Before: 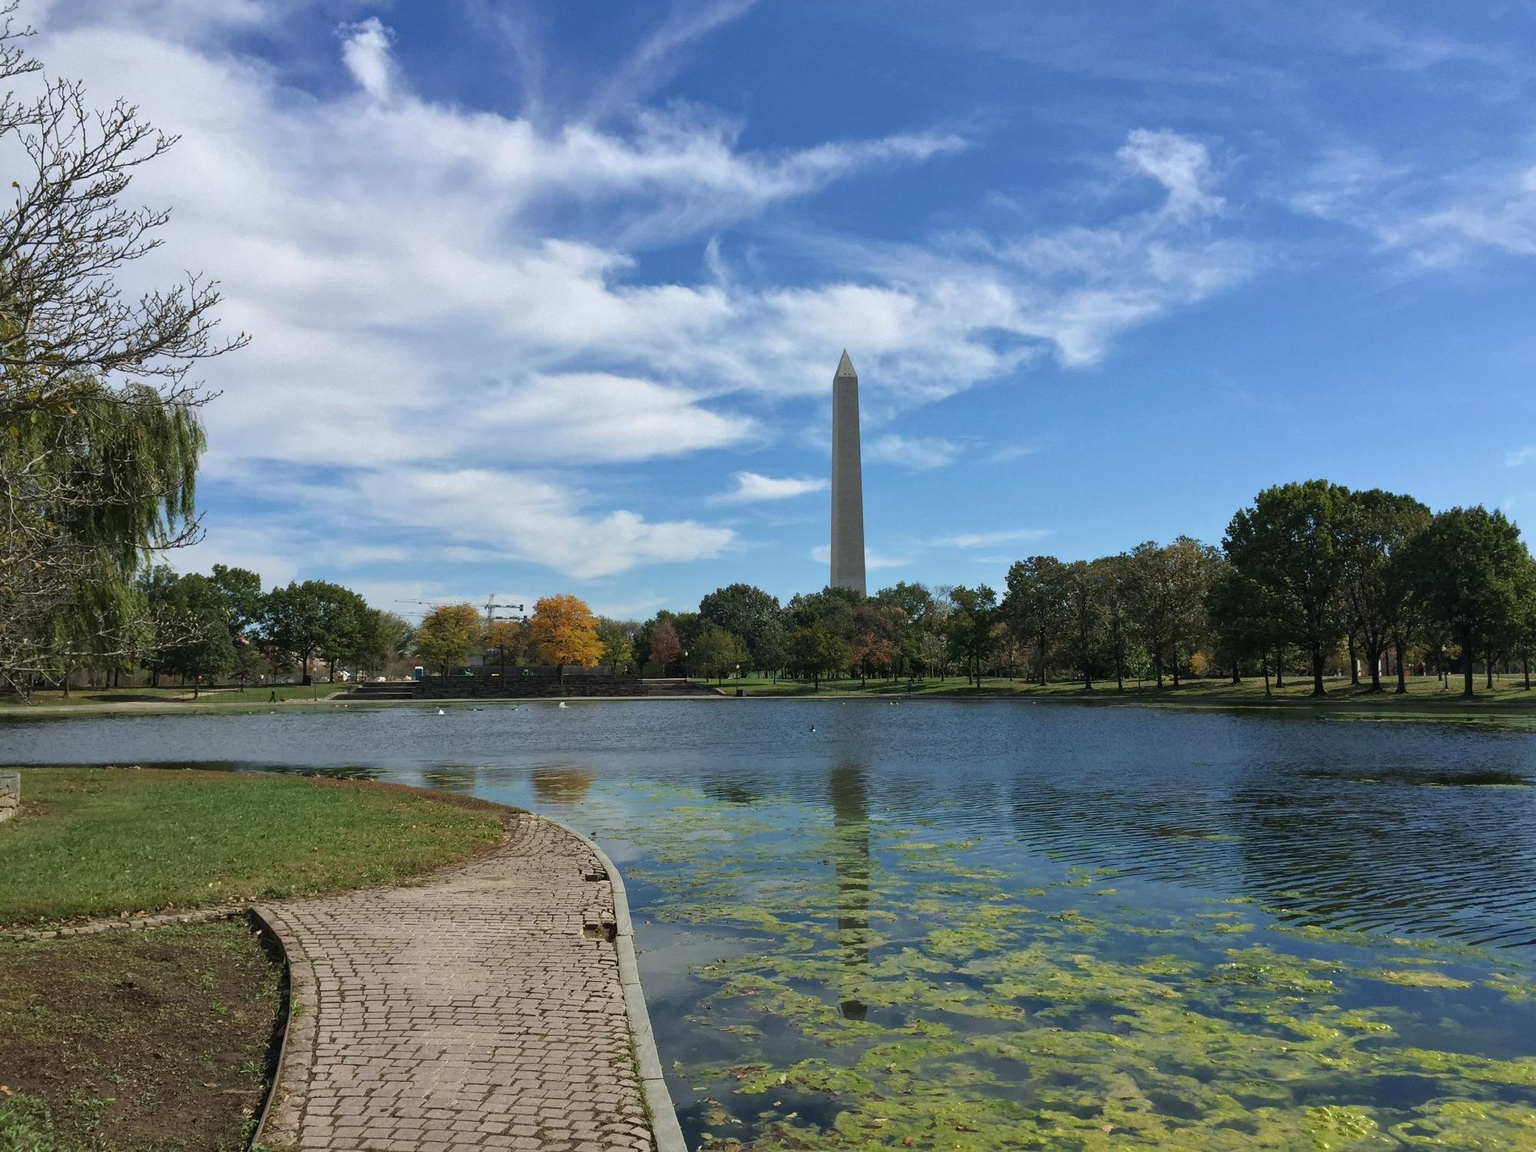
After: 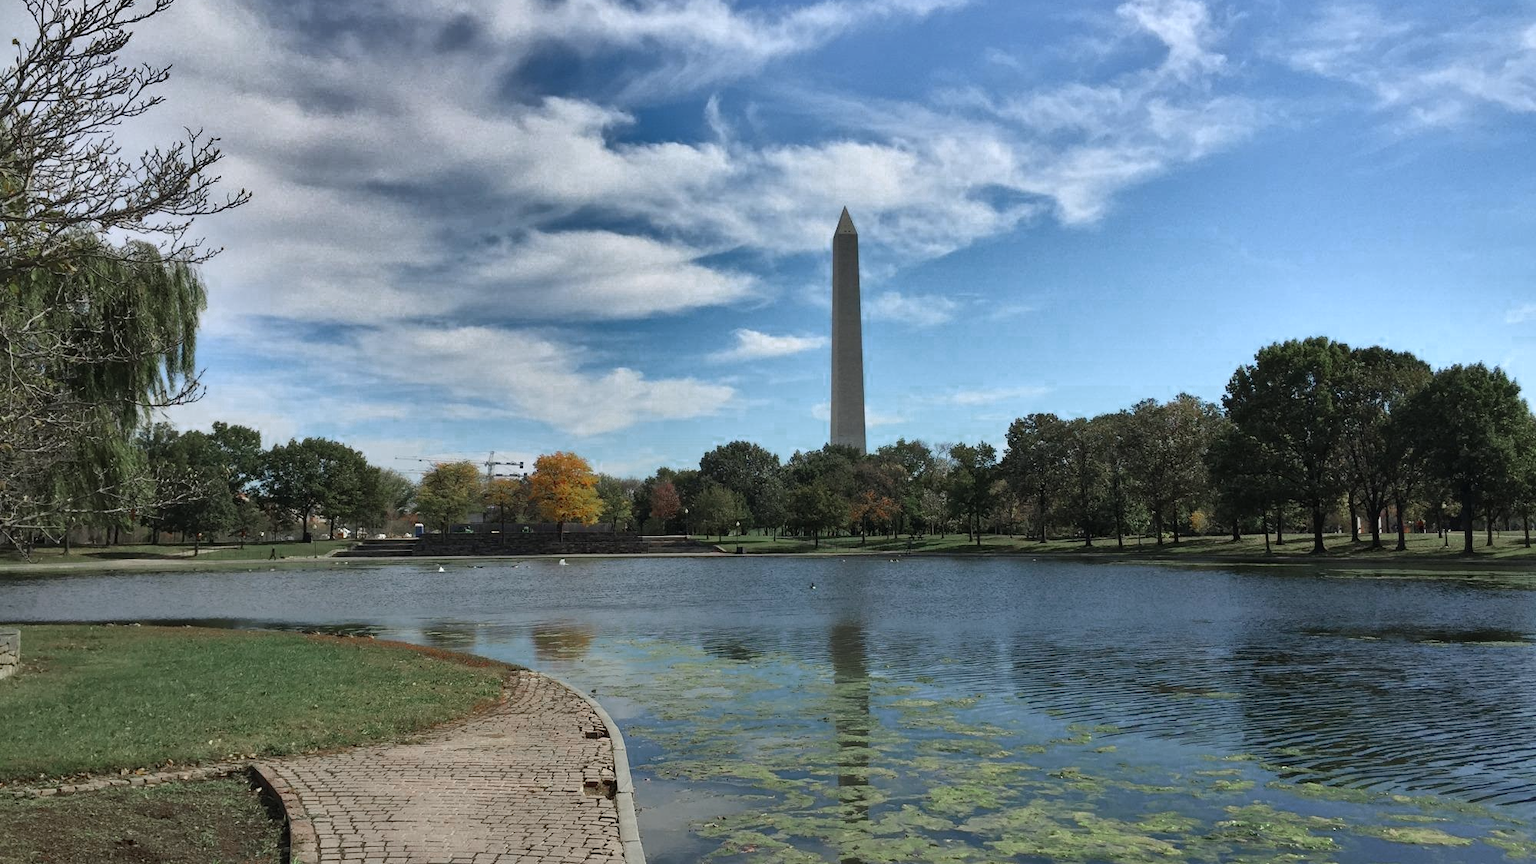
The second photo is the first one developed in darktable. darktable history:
crop and rotate: top 12.463%, bottom 12.471%
shadows and highlights: shadows 18.5, highlights -84.11, soften with gaussian
color zones: curves: ch0 [(0, 0.466) (0.128, 0.466) (0.25, 0.5) (0.375, 0.456) (0.5, 0.5) (0.625, 0.5) (0.737, 0.652) (0.875, 0.5)]; ch1 [(0, 0.603) (0.125, 0.618) (0.261, 0.348) (0.372, 0.353) (0.497, 0.363) (0.611, 0.45) (0.731, 0.427) (0.875, 0.518) (0.998, 0.652)]; ch2 [(0, 0.559) (0.125, 0.451) (0.253, 0.564) (0.37, 0.578) (0.5, 0.466) (0.625, 0.471) (0.731, 0.471) (0.88, 0.485)]
